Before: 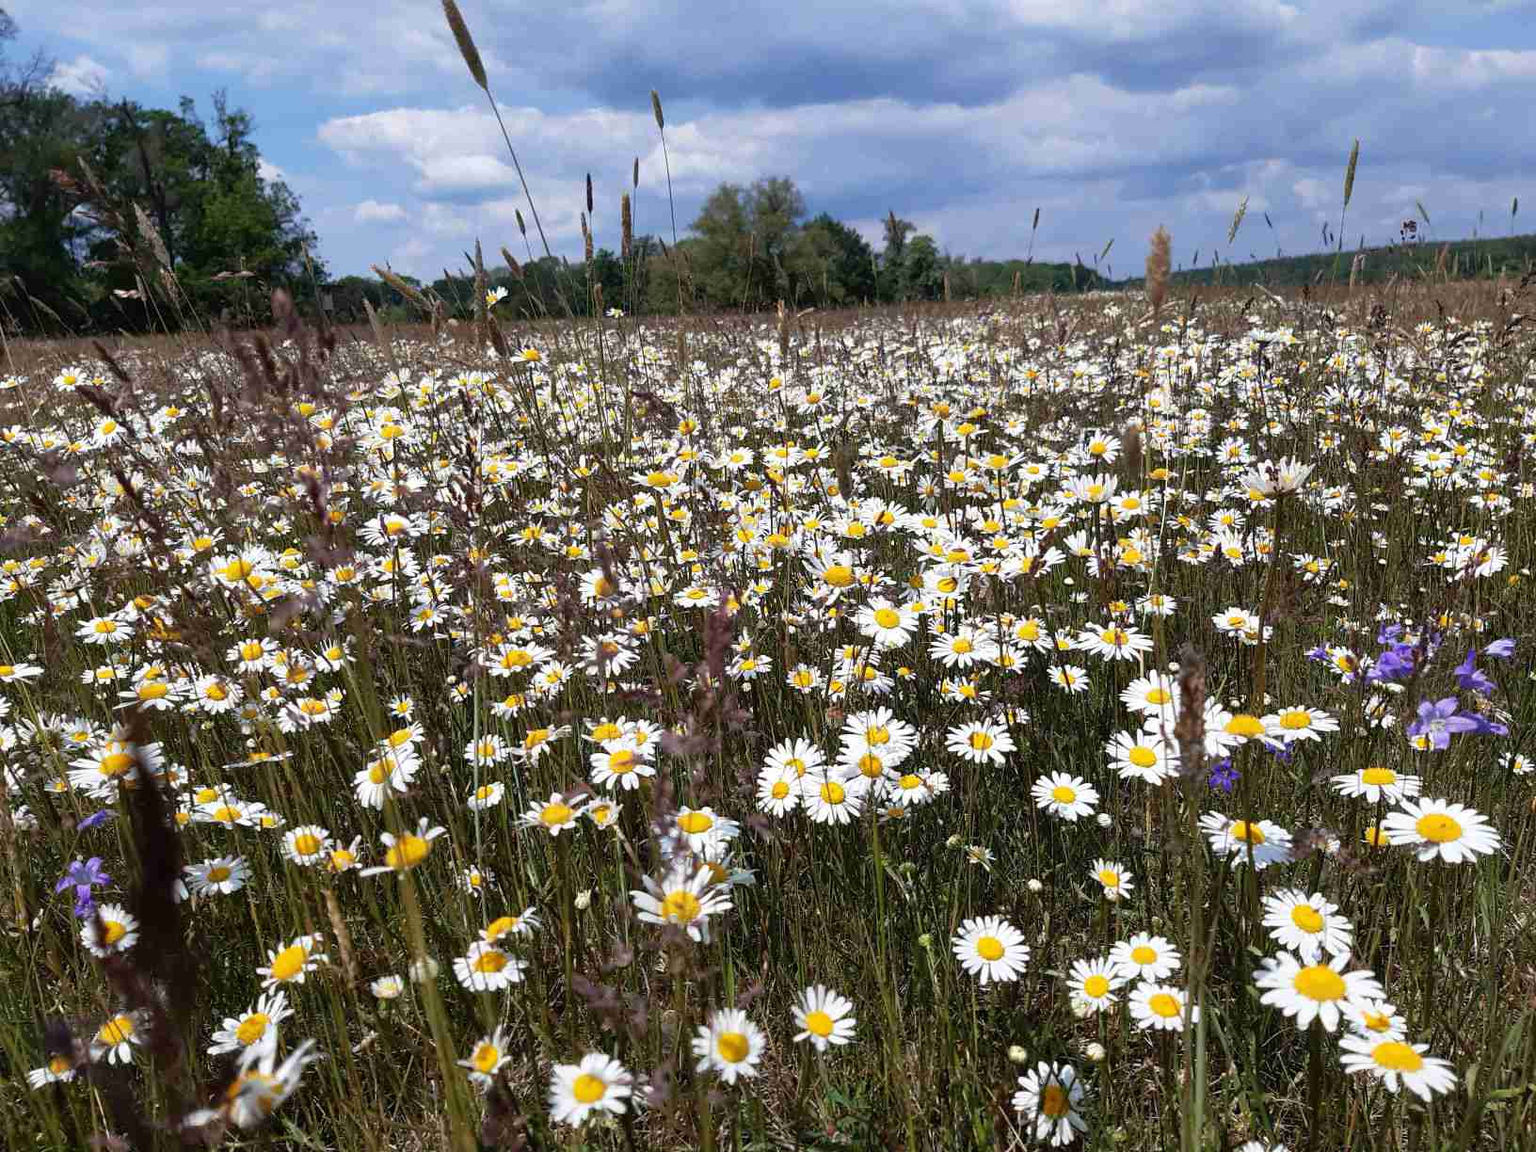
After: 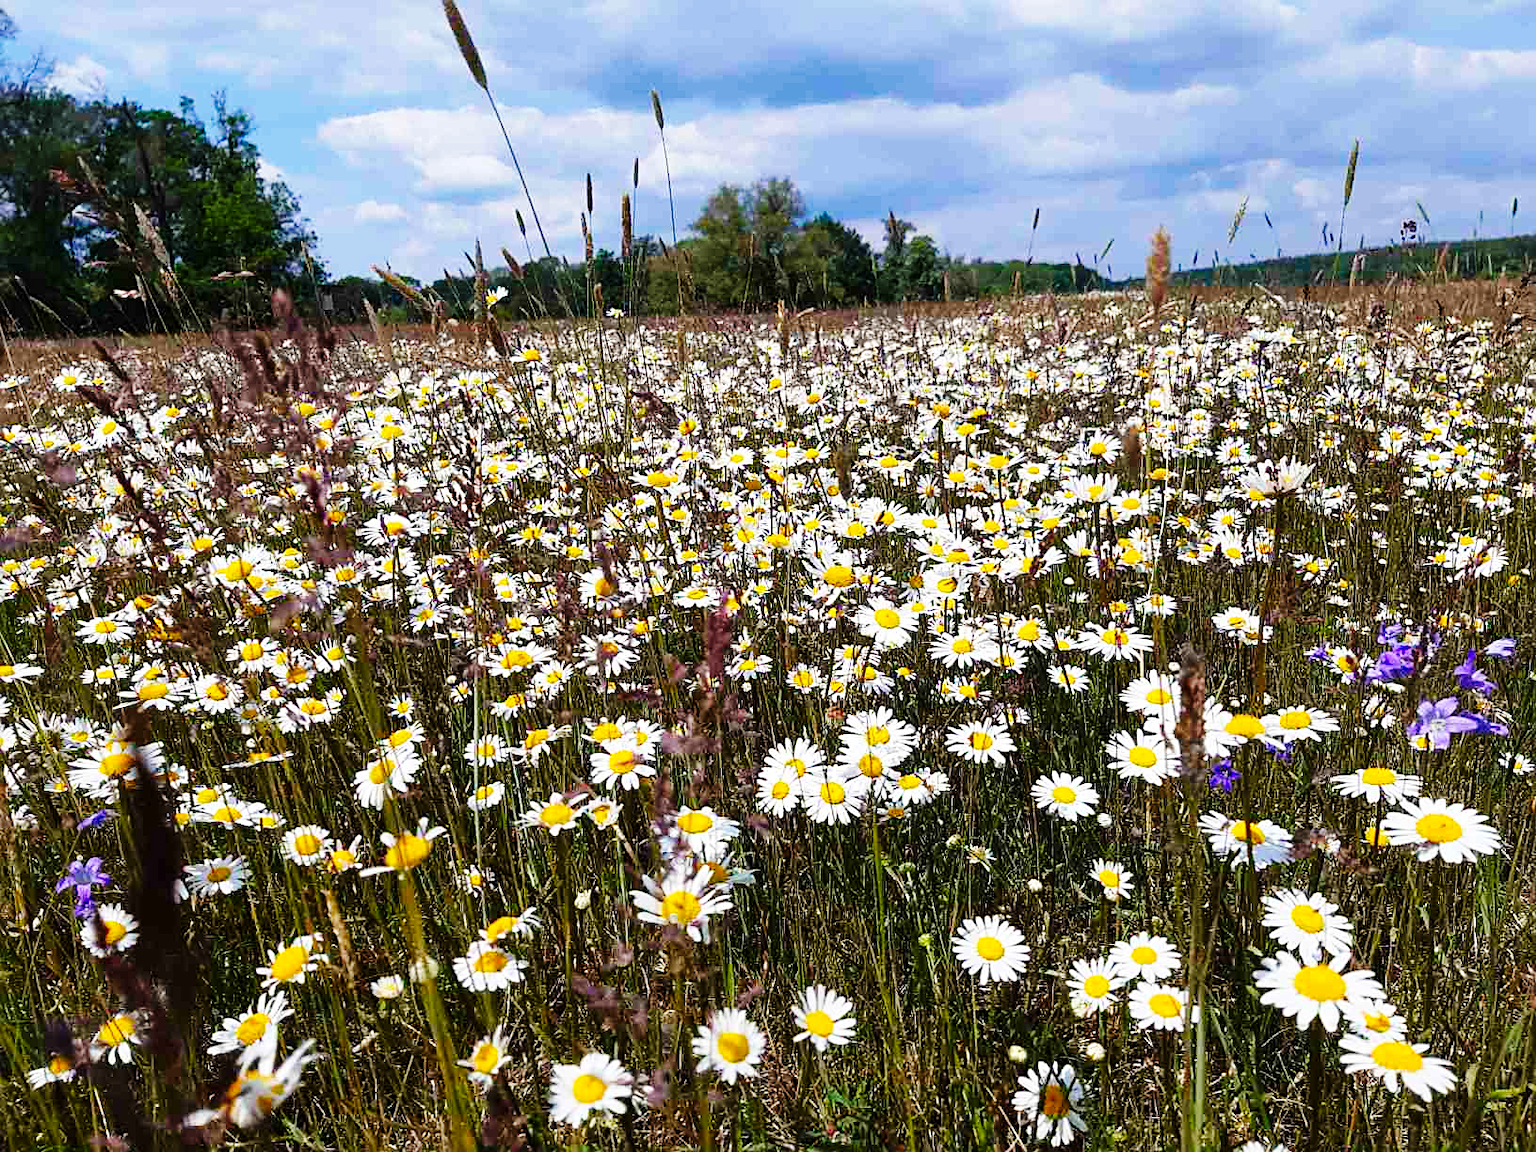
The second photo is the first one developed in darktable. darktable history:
sharpen: on, module defaults
base curve: curves: ch0 [(0, 0) (0.032, 0.025) (0.121, 0.166) (0.206, 0.329) (0.605, 0.79) (1, 1)], preserve colors none
color balance rgb: linear chroma grading › global chroma 8.33%, perceptual saturation grading › global saturation 18.52%, global vibrance 7.87%
